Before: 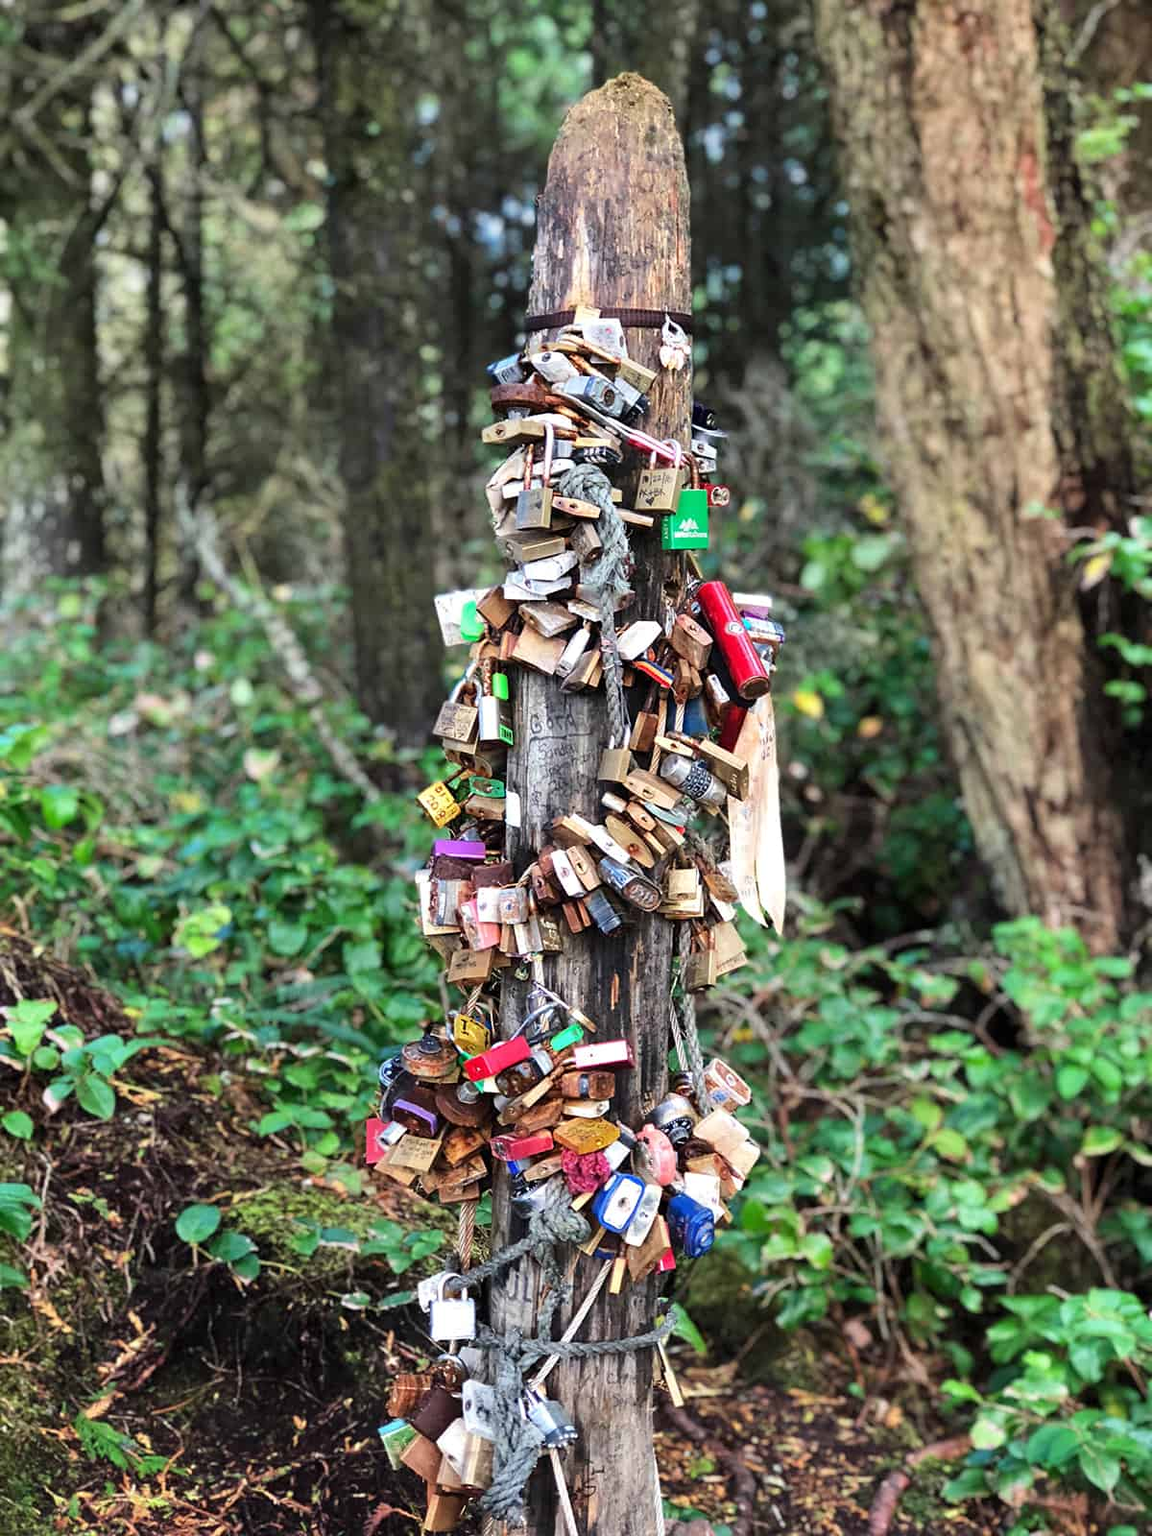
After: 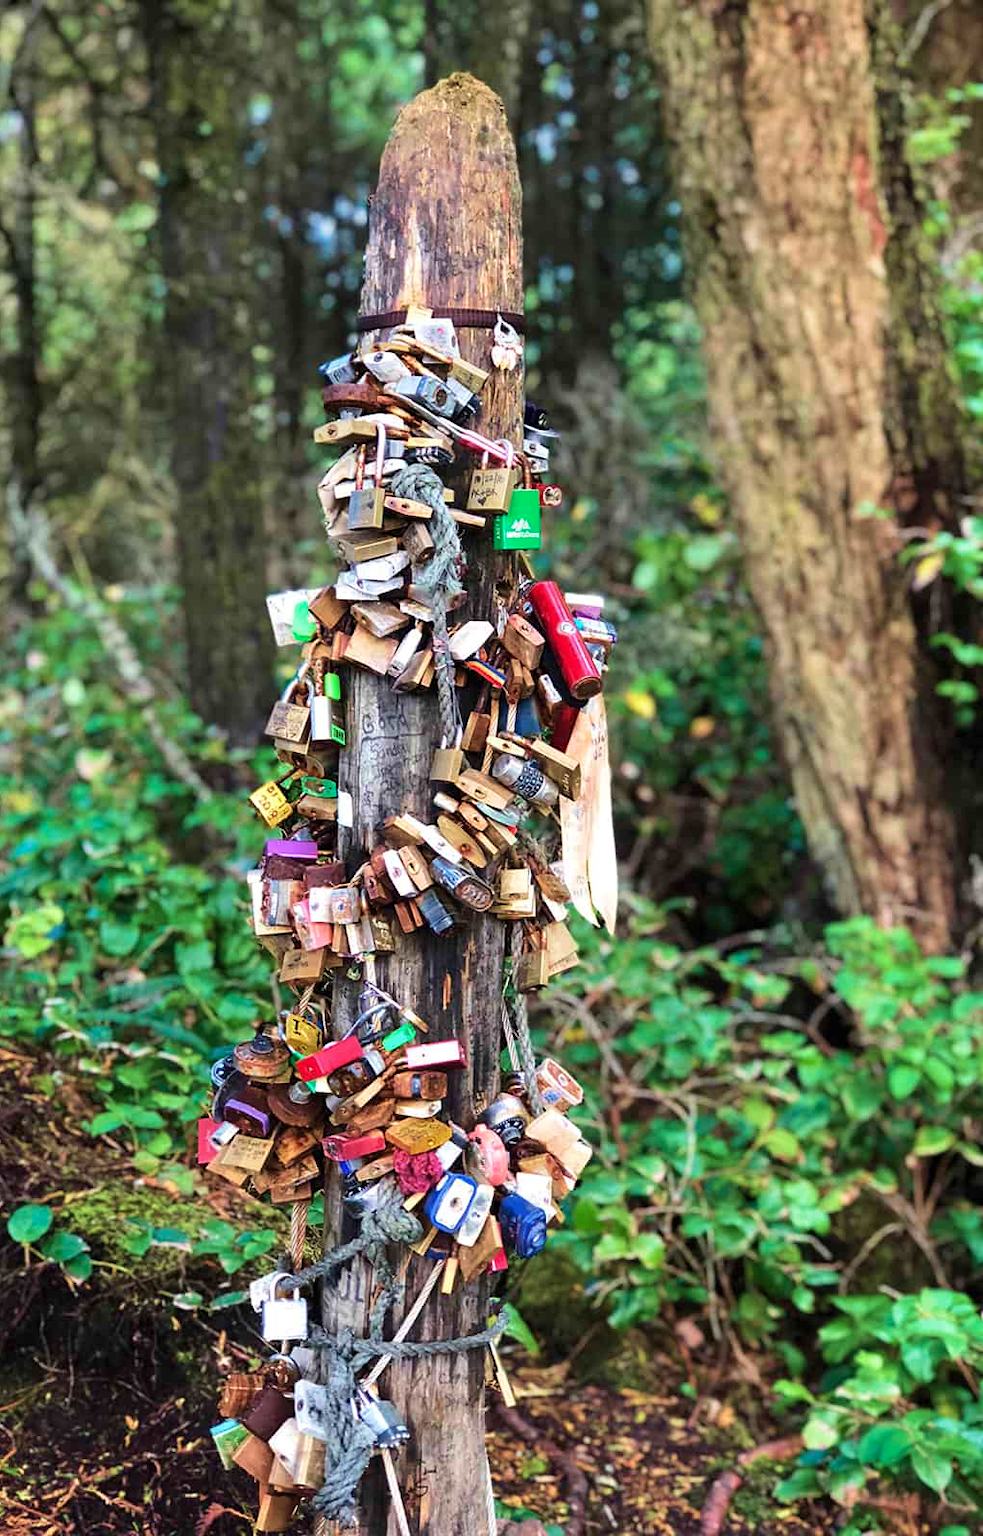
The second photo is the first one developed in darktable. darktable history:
crop and rotate: left 14.584%
velvia: strength 45%
